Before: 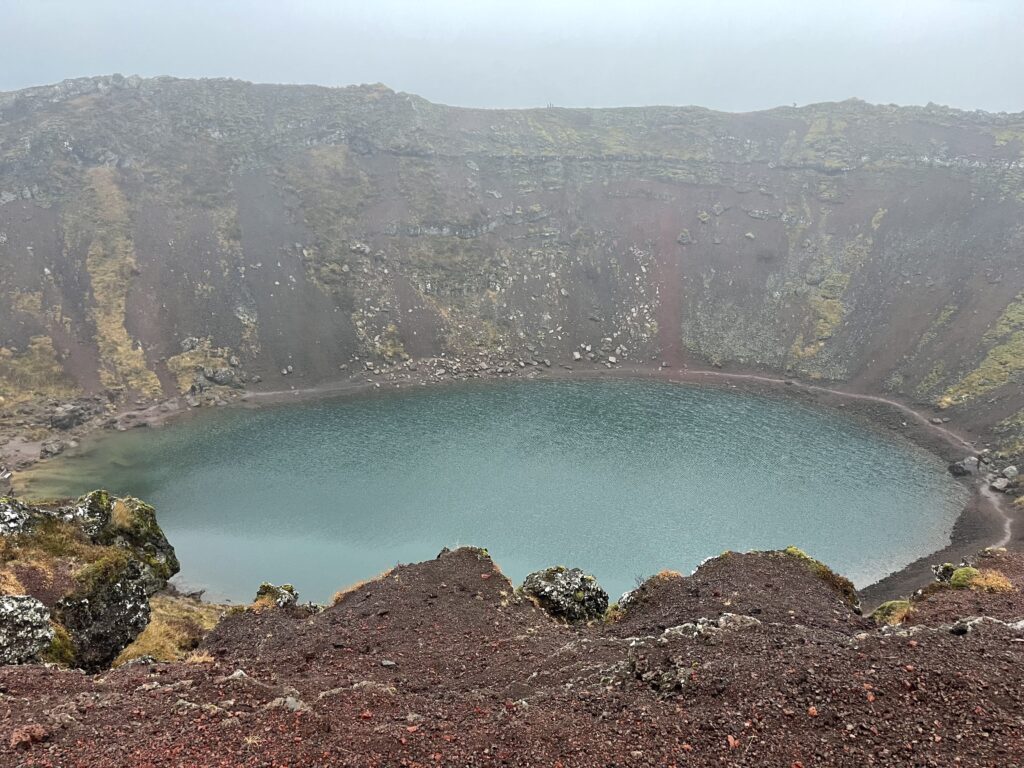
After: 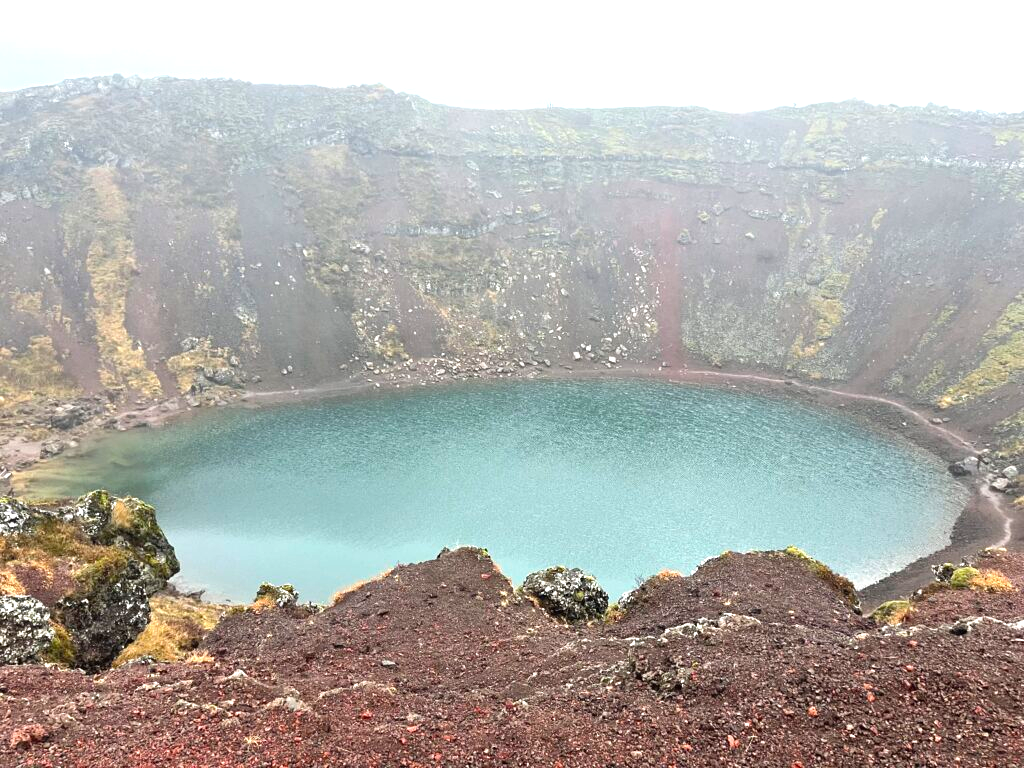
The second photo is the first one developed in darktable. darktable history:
exposure: black level correction 0, exposure 0.889 EV, compensate exposure bias true, compensate highlight preservation false
